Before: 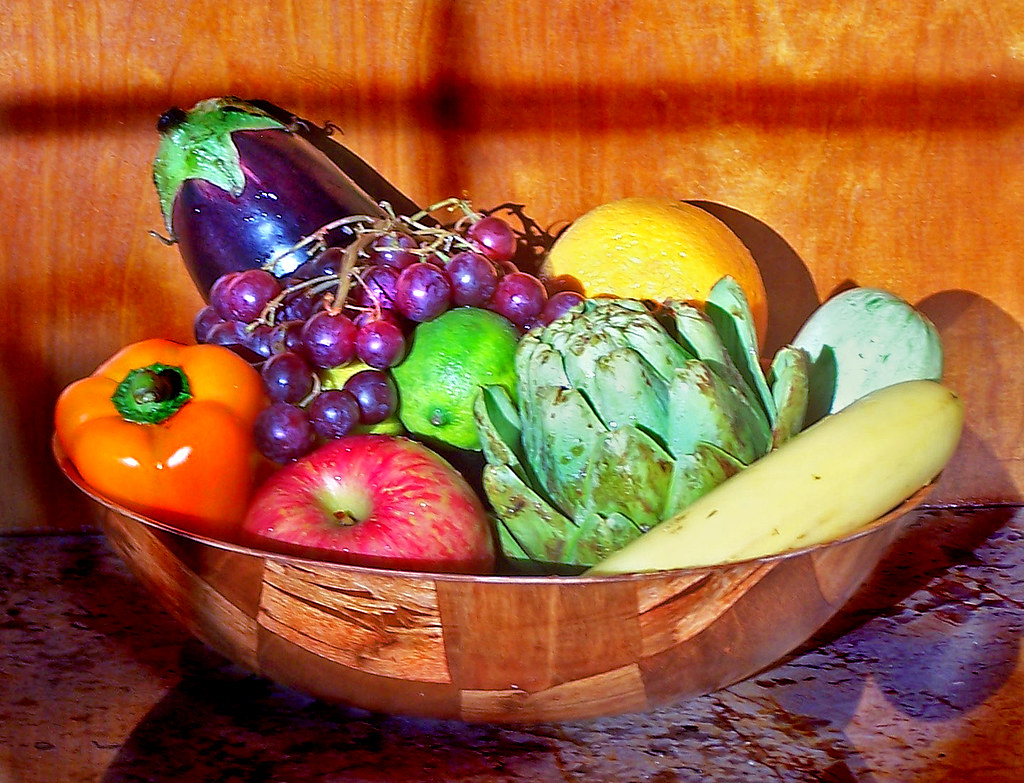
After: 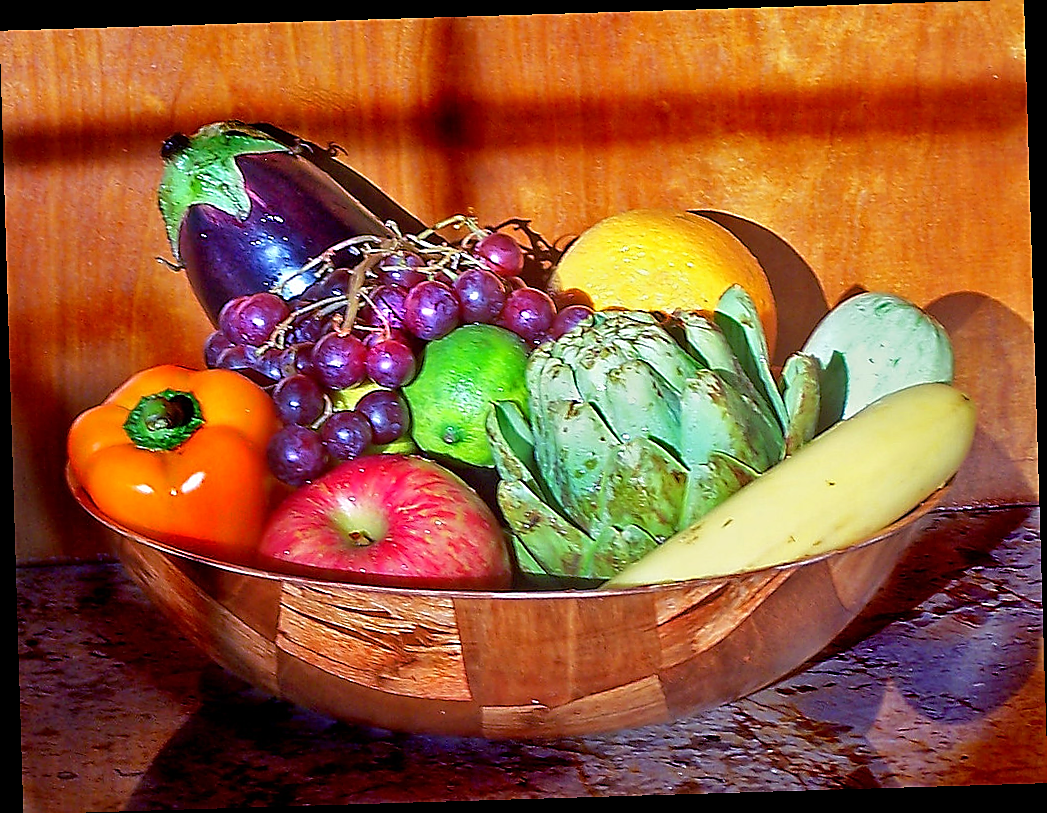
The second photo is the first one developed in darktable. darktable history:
sharpen: radius 1.4, amount 1.25, threshold 0.7
rotate and perspective: rotation -1.75°, automatic cropping off
